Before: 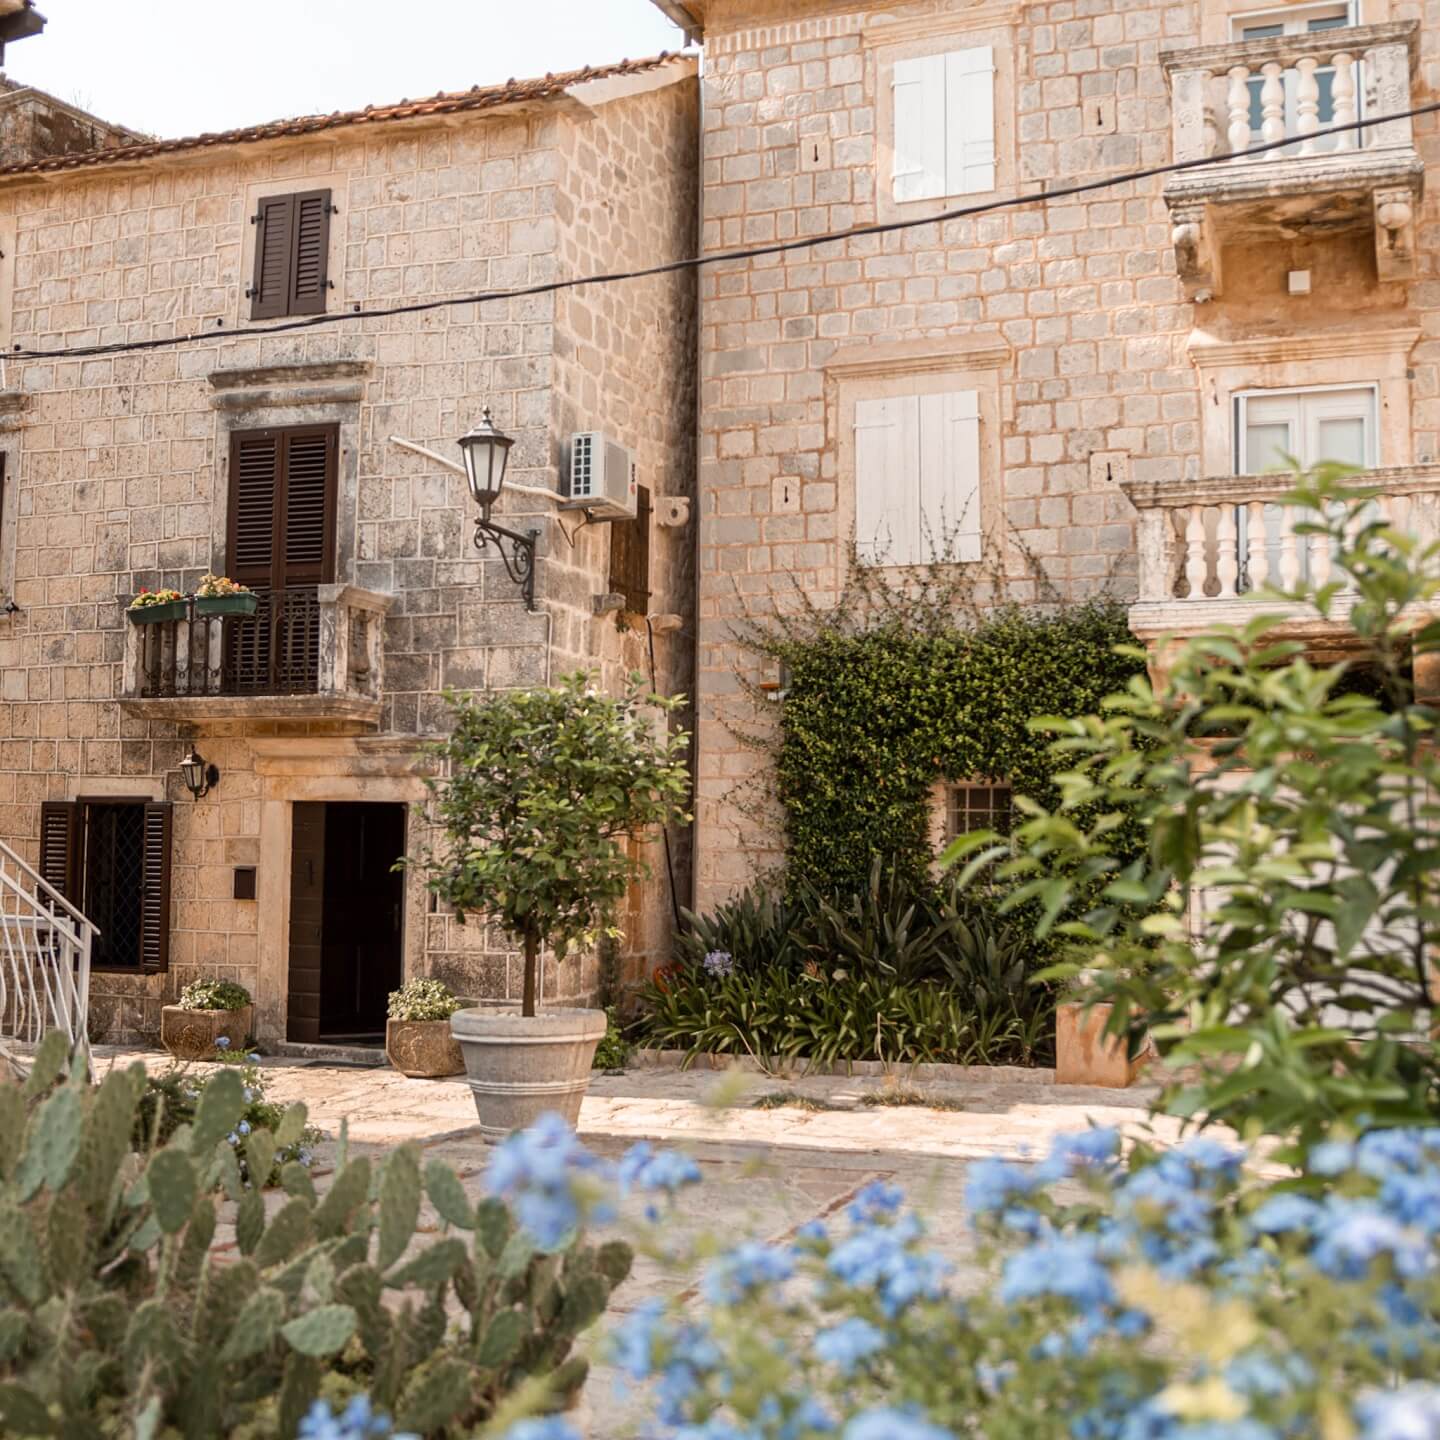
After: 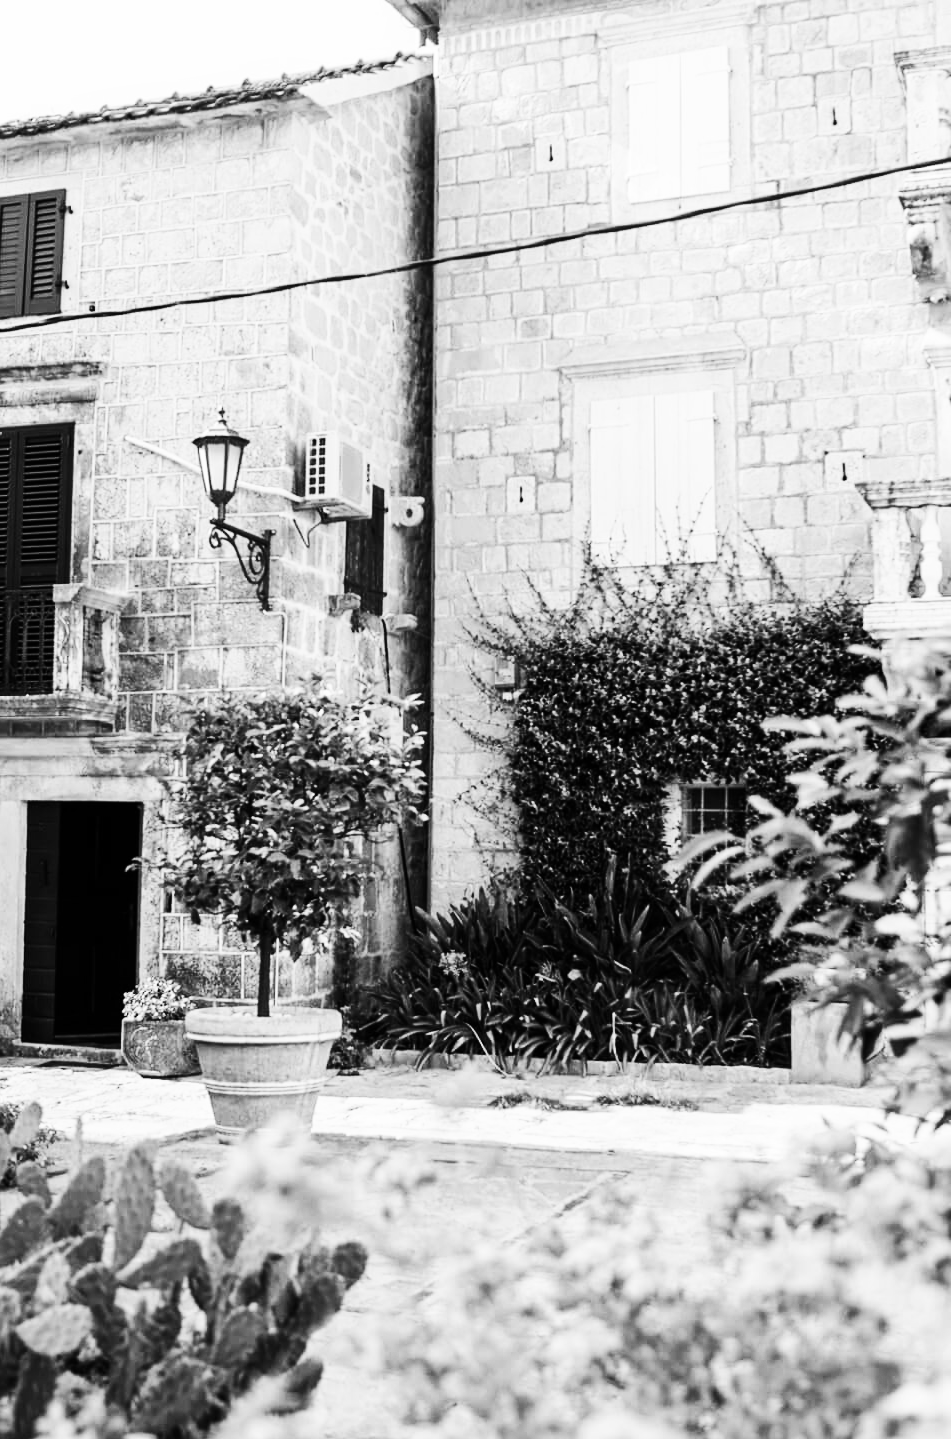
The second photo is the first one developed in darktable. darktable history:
monochrome: on, module defaults
contrast brightness saturation: contrast 0.28
crop and rotate: left 18.442%, right 15.508%
base curve: curves: ch0 [(0, 0) (0.032, 0.025) (0.121, 0.166) (0.206, 0.329) (0.605, 0.79) (1, 1)], preserve colors none
